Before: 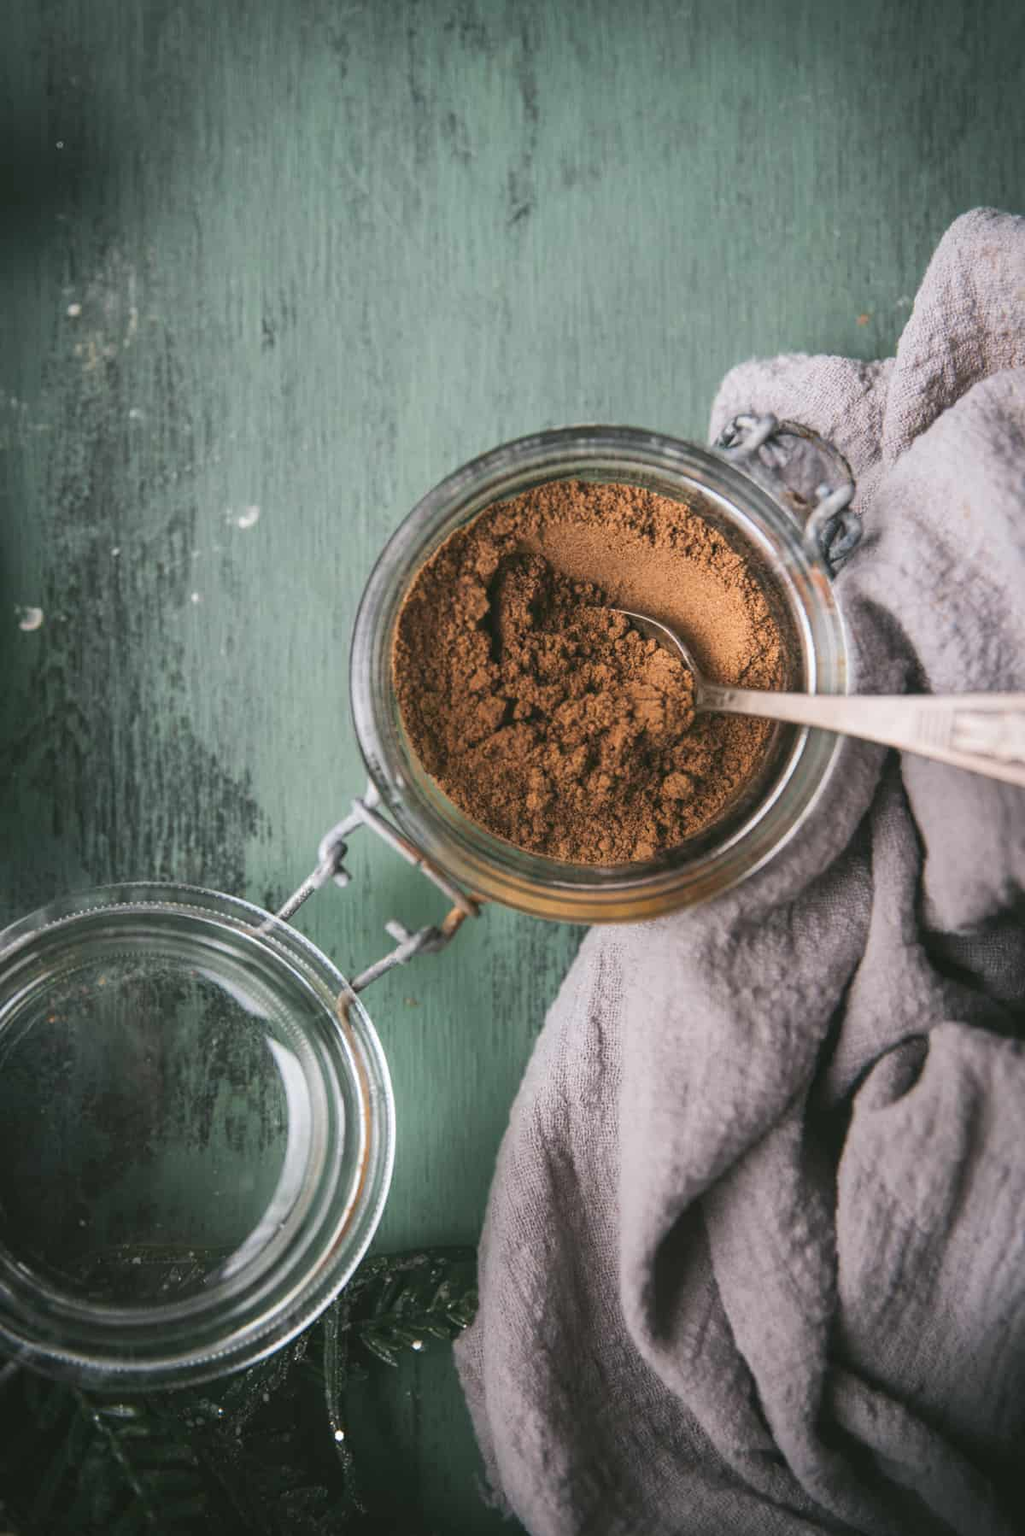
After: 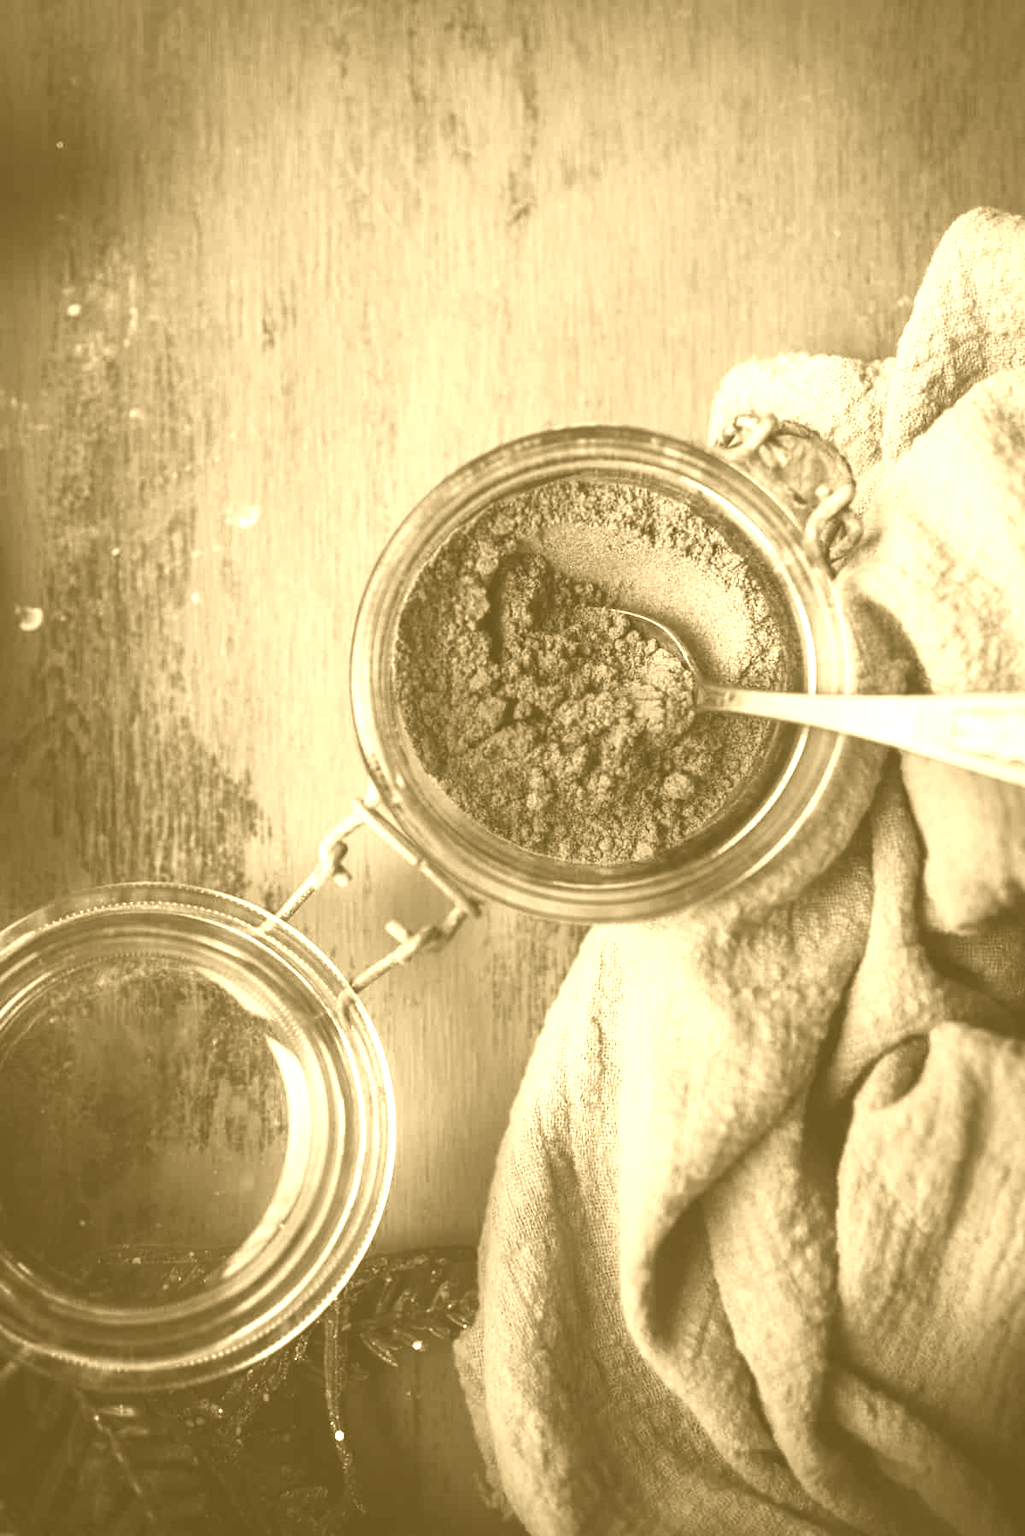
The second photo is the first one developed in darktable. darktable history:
colorize: hue 36°, source mix 100%
contrast brightness saturation: contrast 0.13, brightness -0.05, saturation 0.16
